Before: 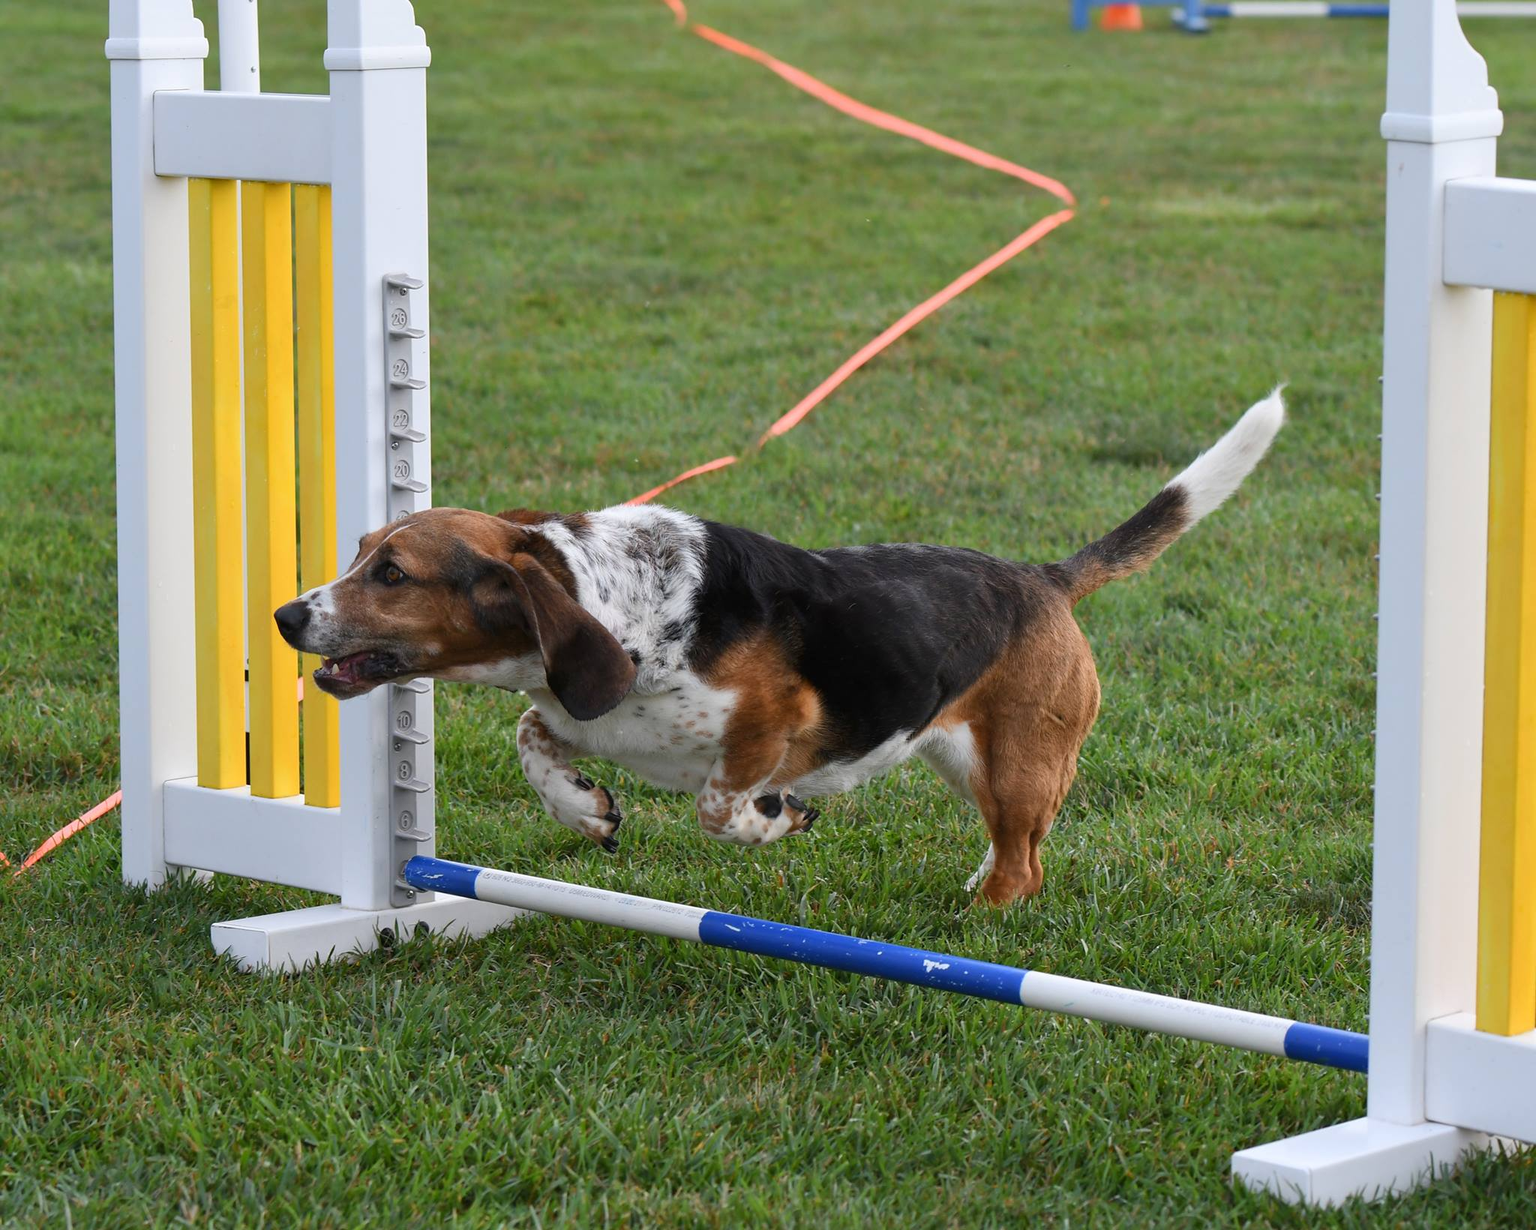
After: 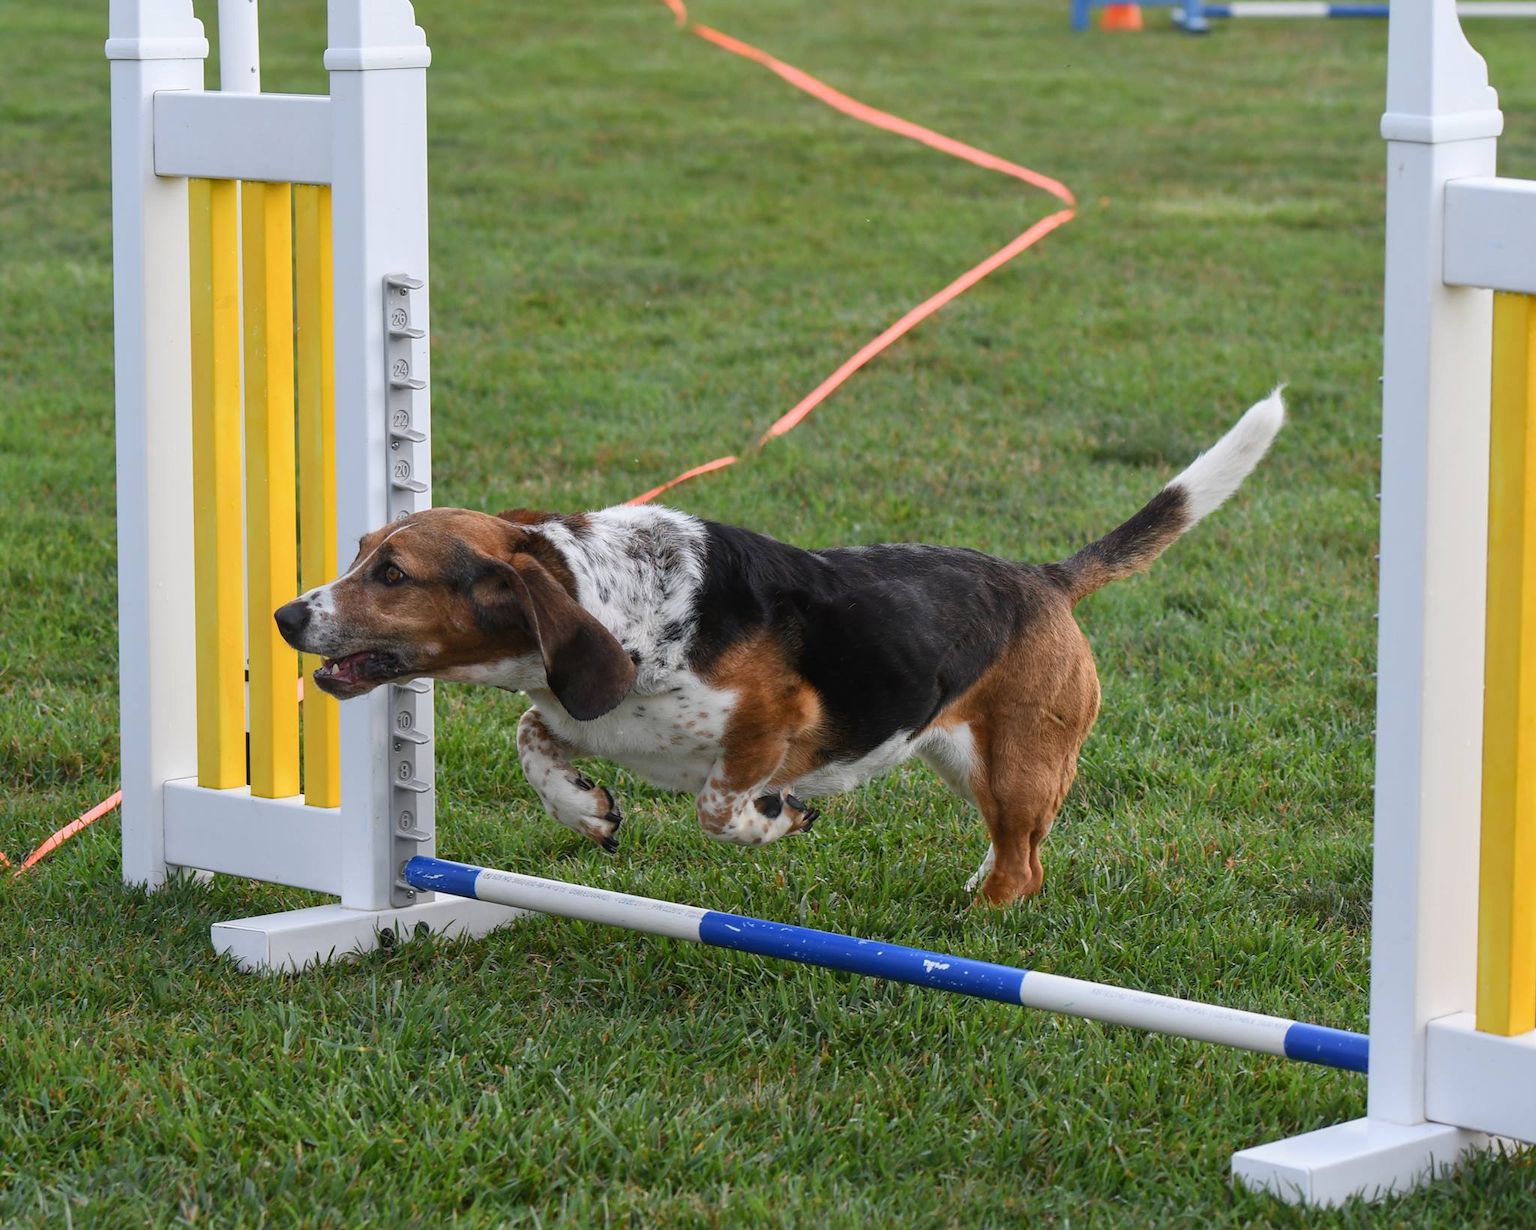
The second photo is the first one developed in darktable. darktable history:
local contrast: detail 110%
exposure: exposure -0.012 EV, compensate exposure bias true, compensate highlight preservation false
